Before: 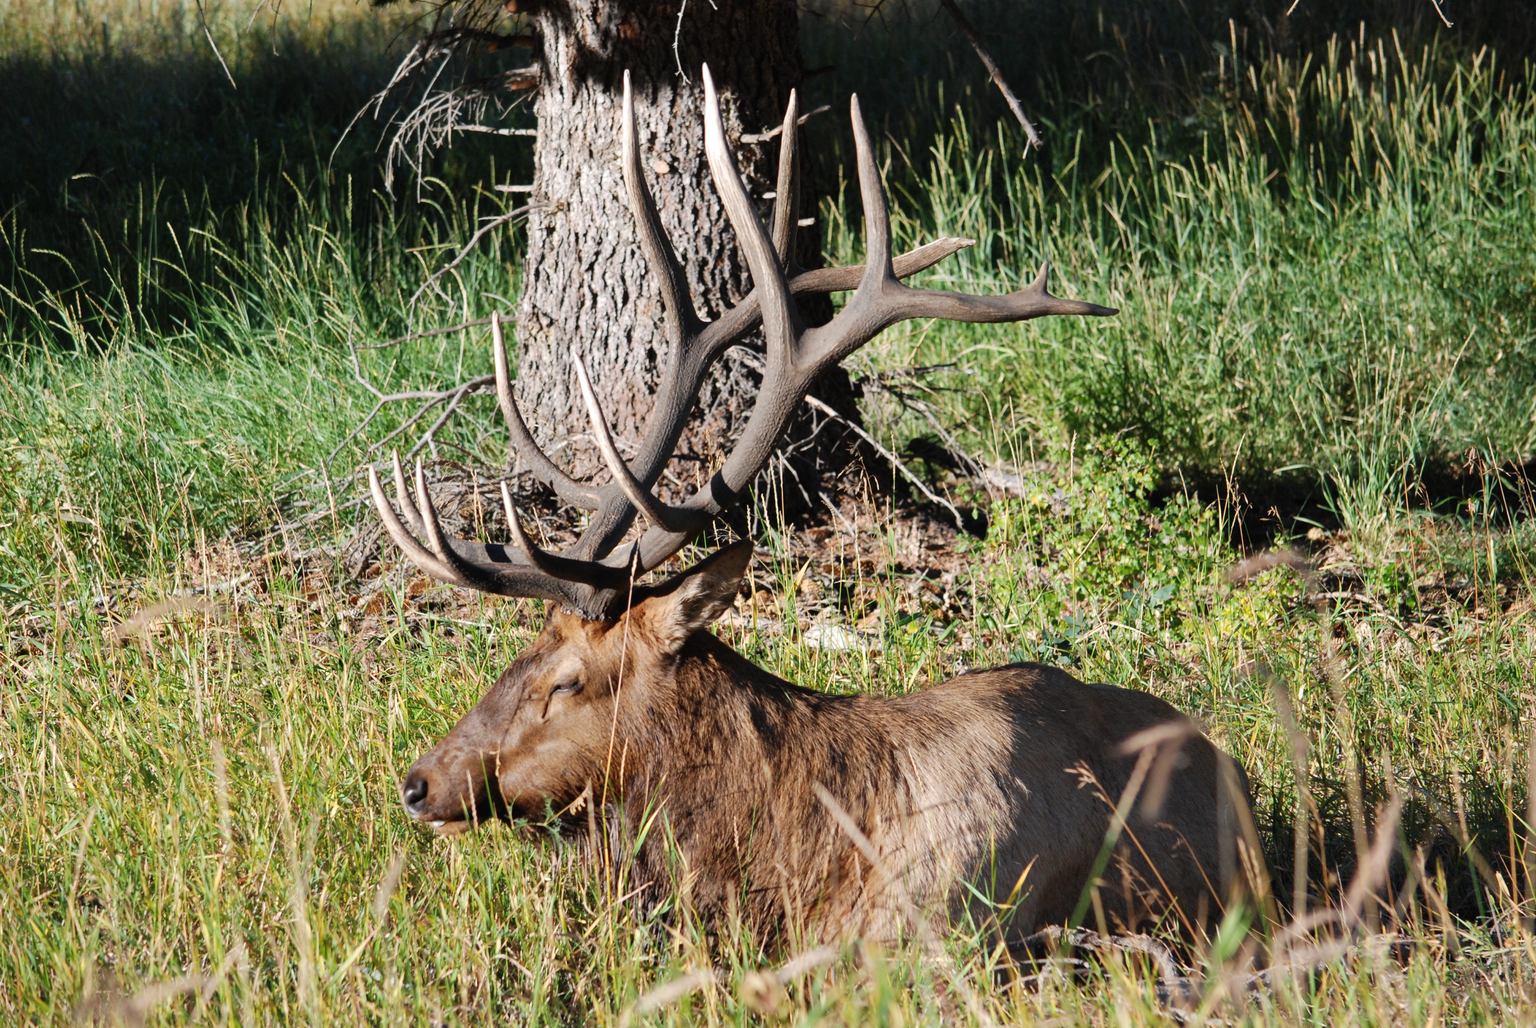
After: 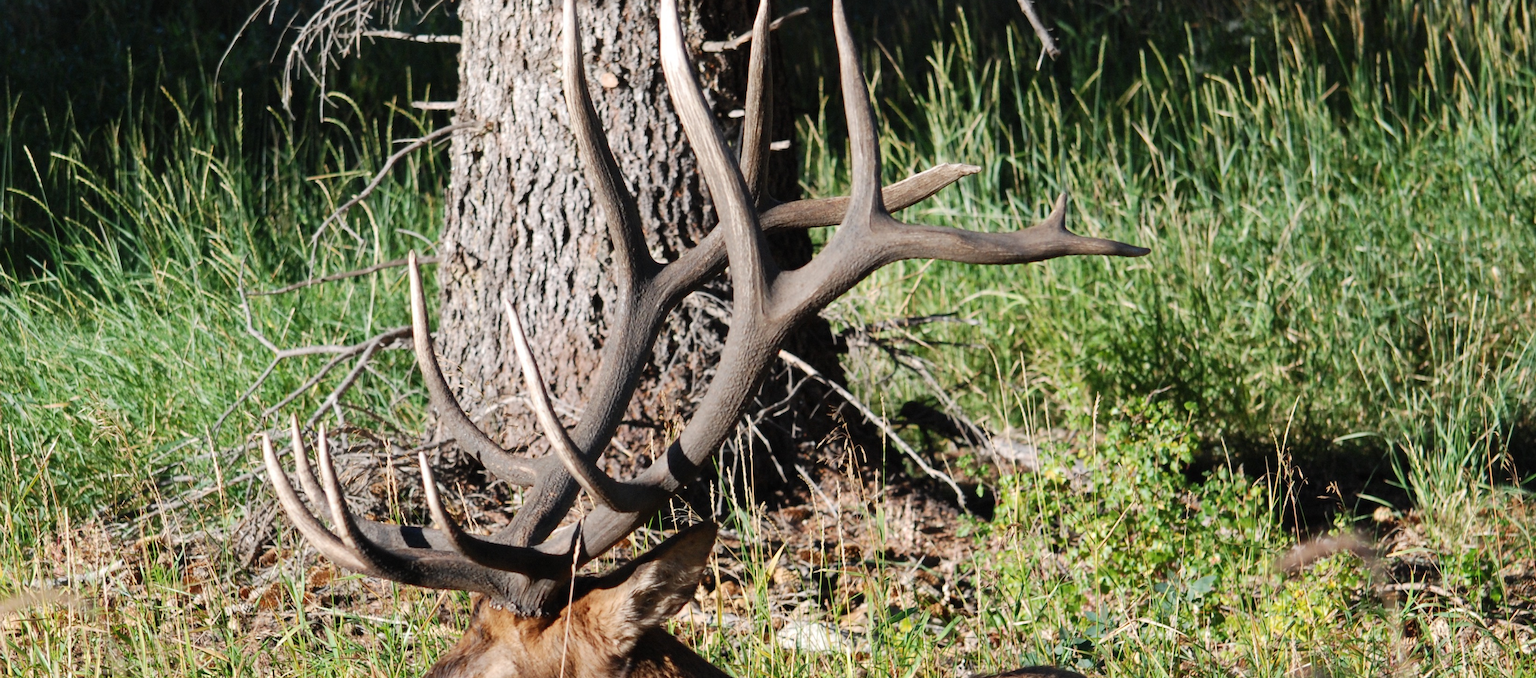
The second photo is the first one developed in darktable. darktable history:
crop and rotate: left 9.624%, top 9.689%, right 5.849%, bottom 34.513%
